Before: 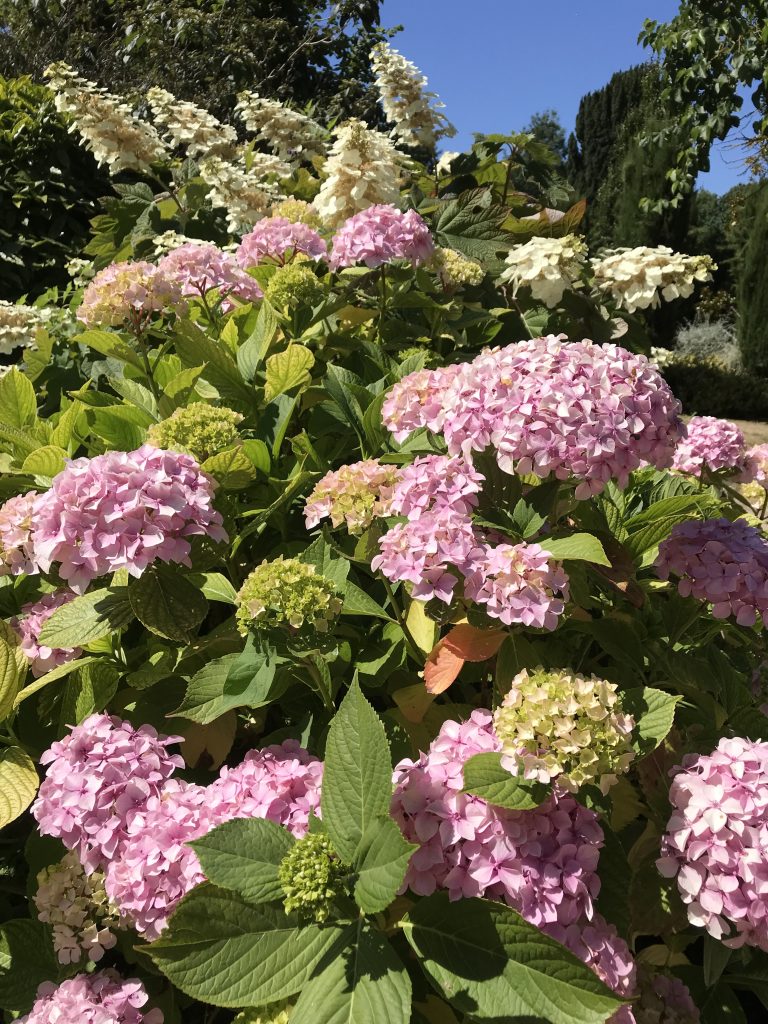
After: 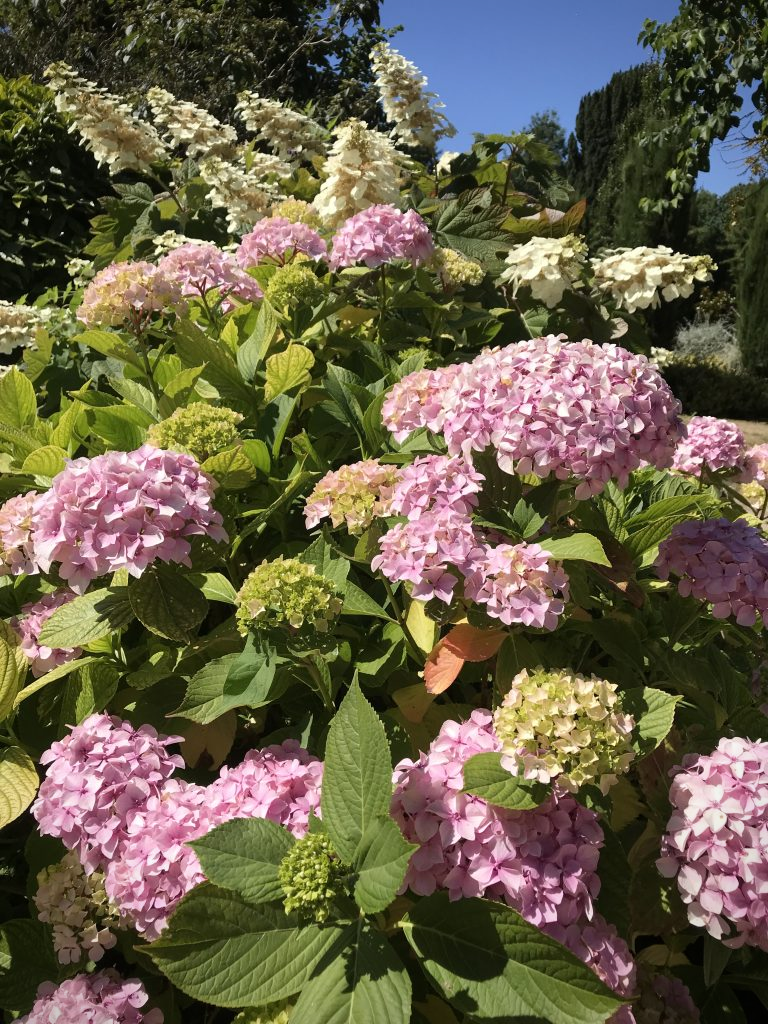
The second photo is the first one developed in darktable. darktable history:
vignetting: saturation 0.05, center (-0.033, -0.048), unbound false
